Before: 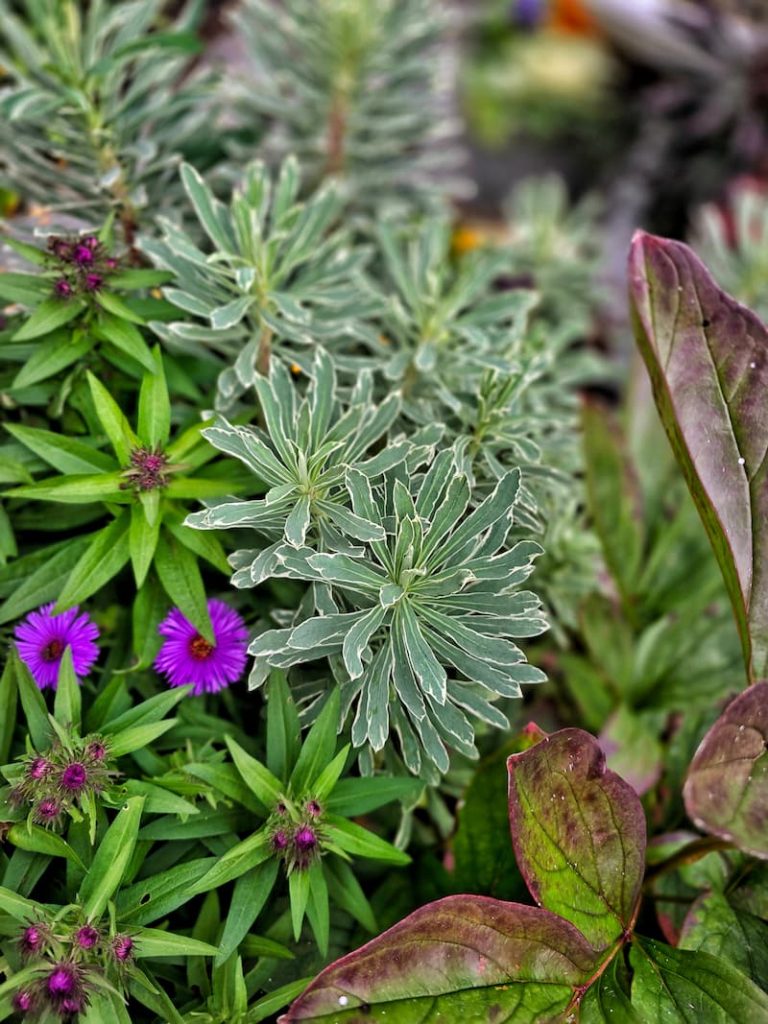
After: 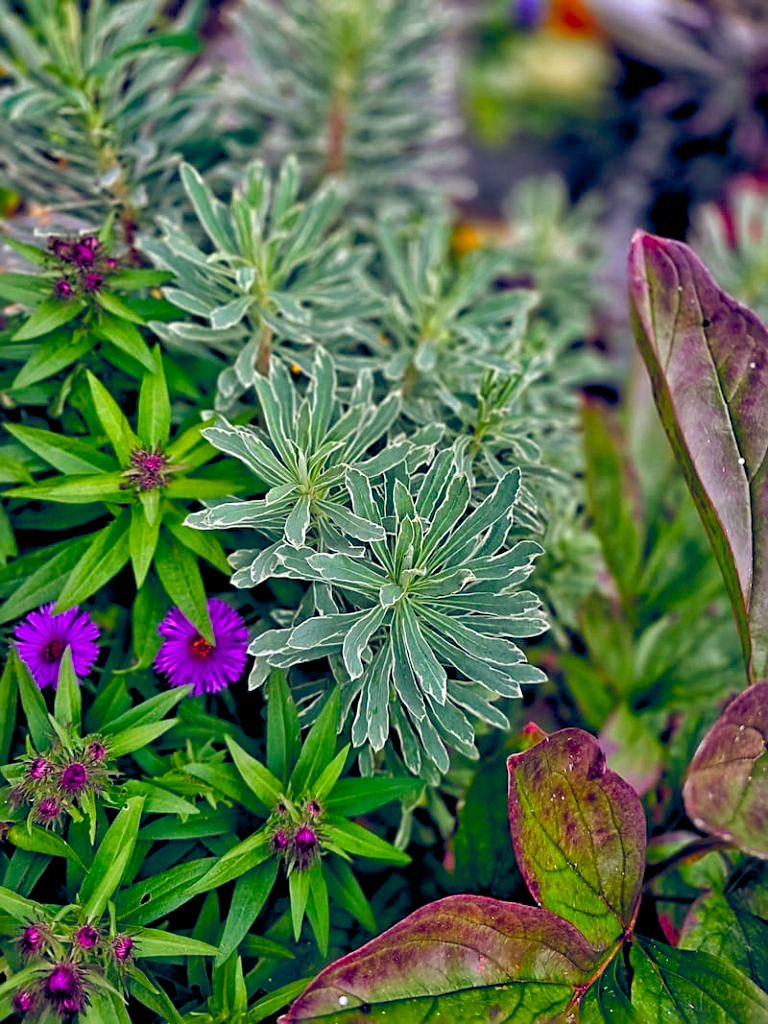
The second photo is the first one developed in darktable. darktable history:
color balance rgb: global offset › luminance -0.29%, global offset › chroma 0.308%, global offset › hue 259.58°, linear chroma grading › global chroma 15.075%, perceptual saturation grading › global saturation 34.774%, perceptual saturation grading › highlights -29.899%, perceptual saturation grading › shadows 35.984%, global vibrance -16.864%, contrast -5.954%
sharpen: on, module defaults
